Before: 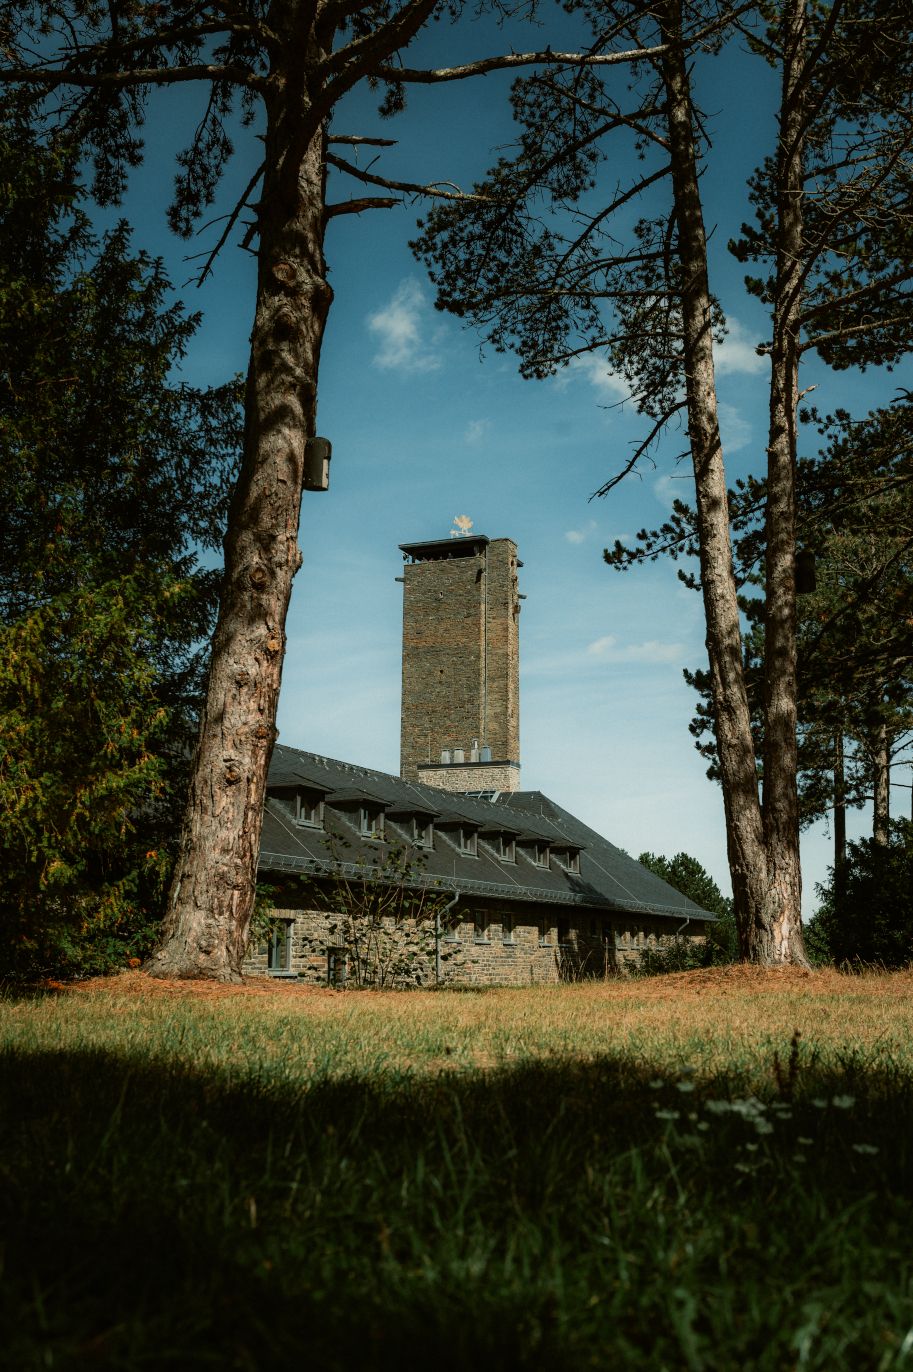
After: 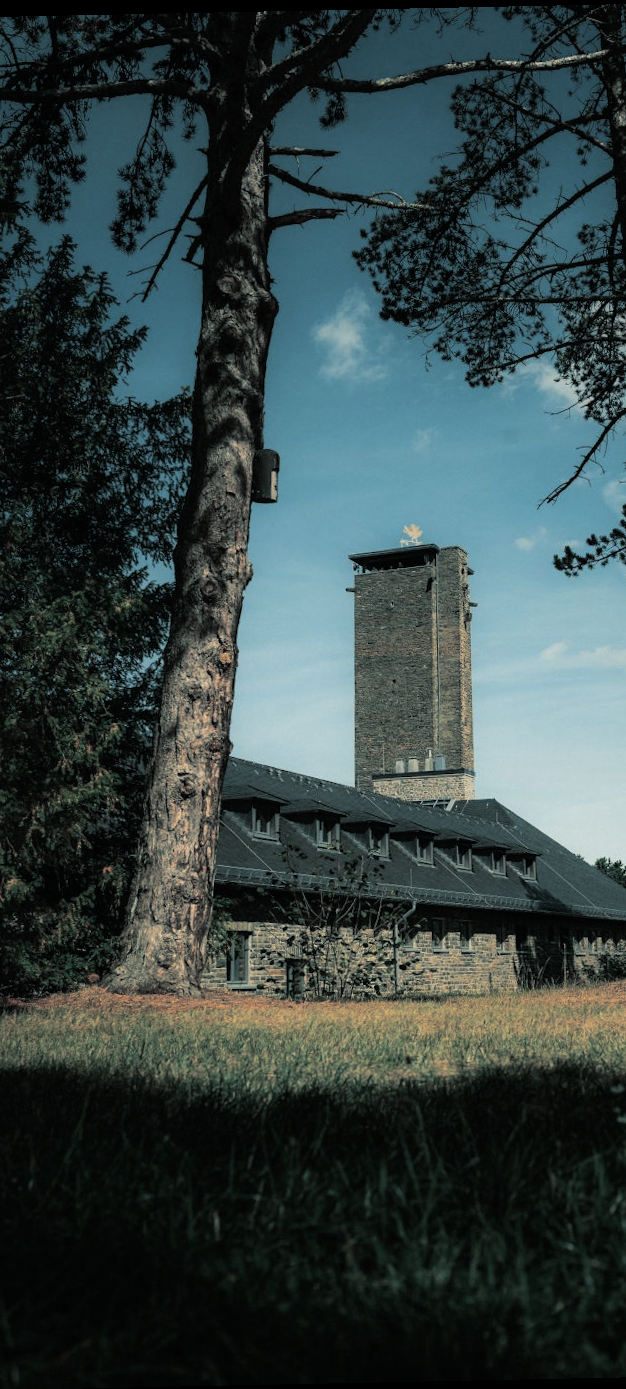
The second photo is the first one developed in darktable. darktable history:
crop and rotate: left 6.617%, right 26.717%
rotate and perspective: rotation -1.17°, automatic cropping off
split-toning: shadows › hue 205.2°, shadows › saturation 0.29, highlights › hue 50.4°, highlights › saturation 0.38, balance -49.9
tone equalizer: on, module defaults
